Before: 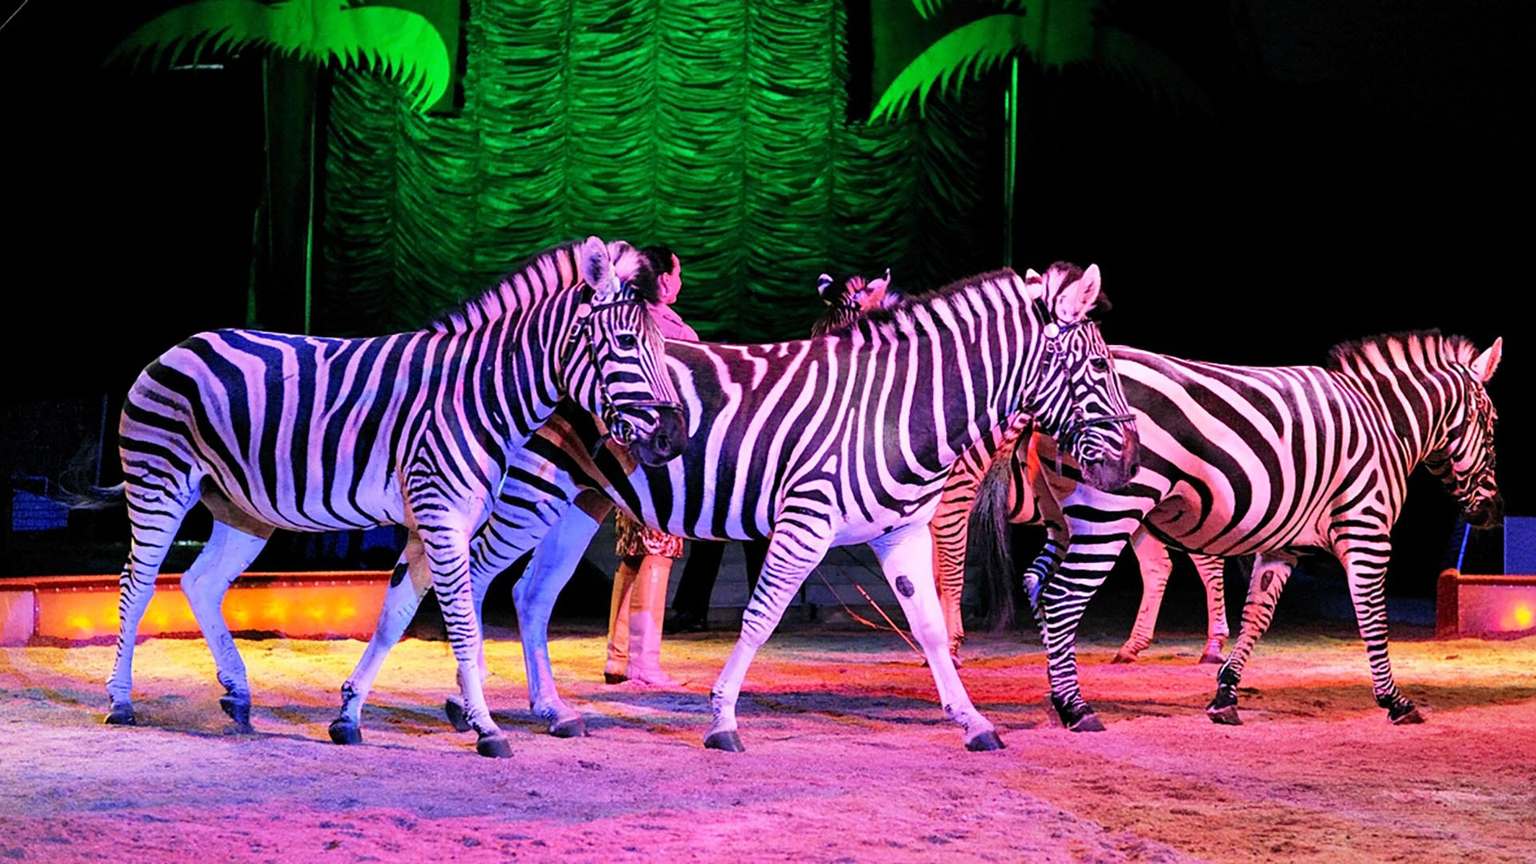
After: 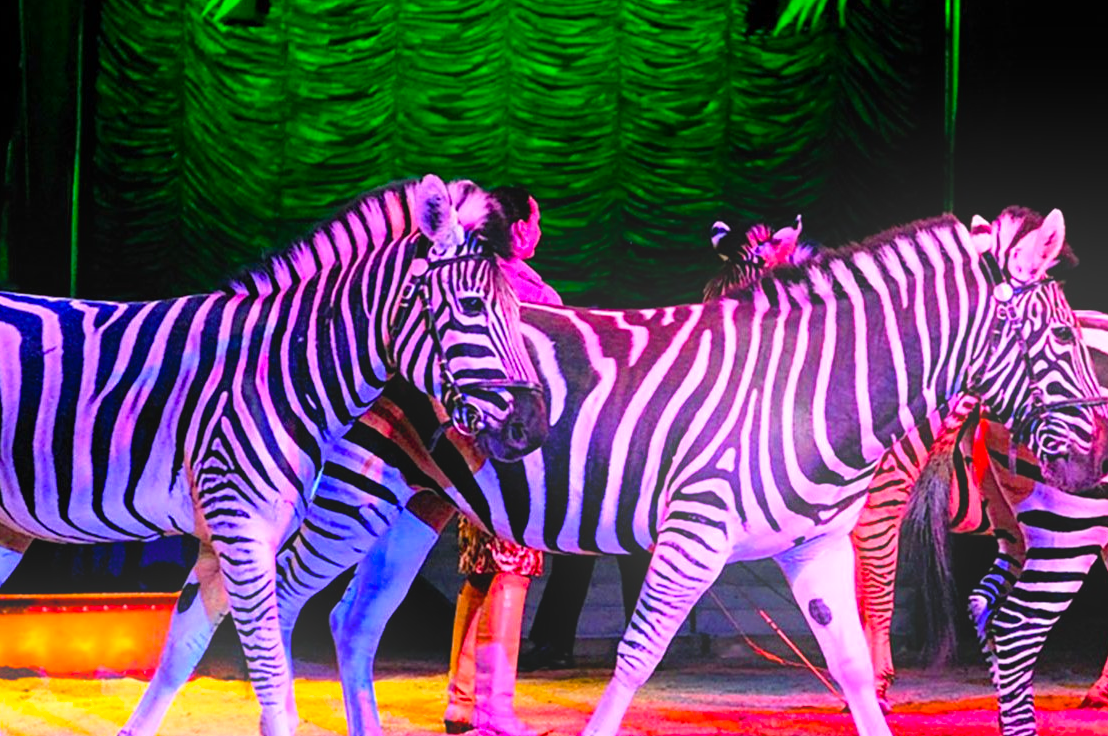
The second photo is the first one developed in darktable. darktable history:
crop: left 16.202%, top 11.208%, right 26.045%, bottom 20.557%
bloom: on, module defaults
vibrance: on, module defaults
color balance rgb: perceptual saturation grading › global saturation 40%, global vibrance 15%
contrast brightness saturation: contrast 0.05
